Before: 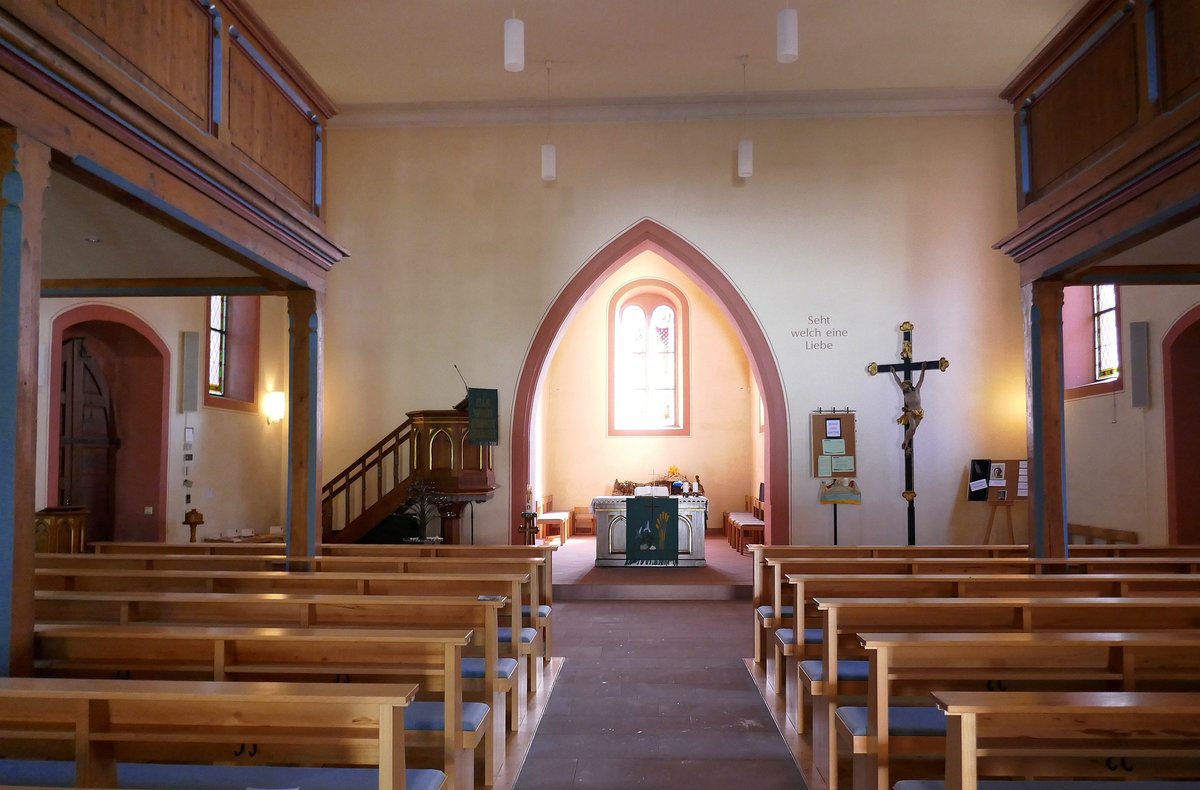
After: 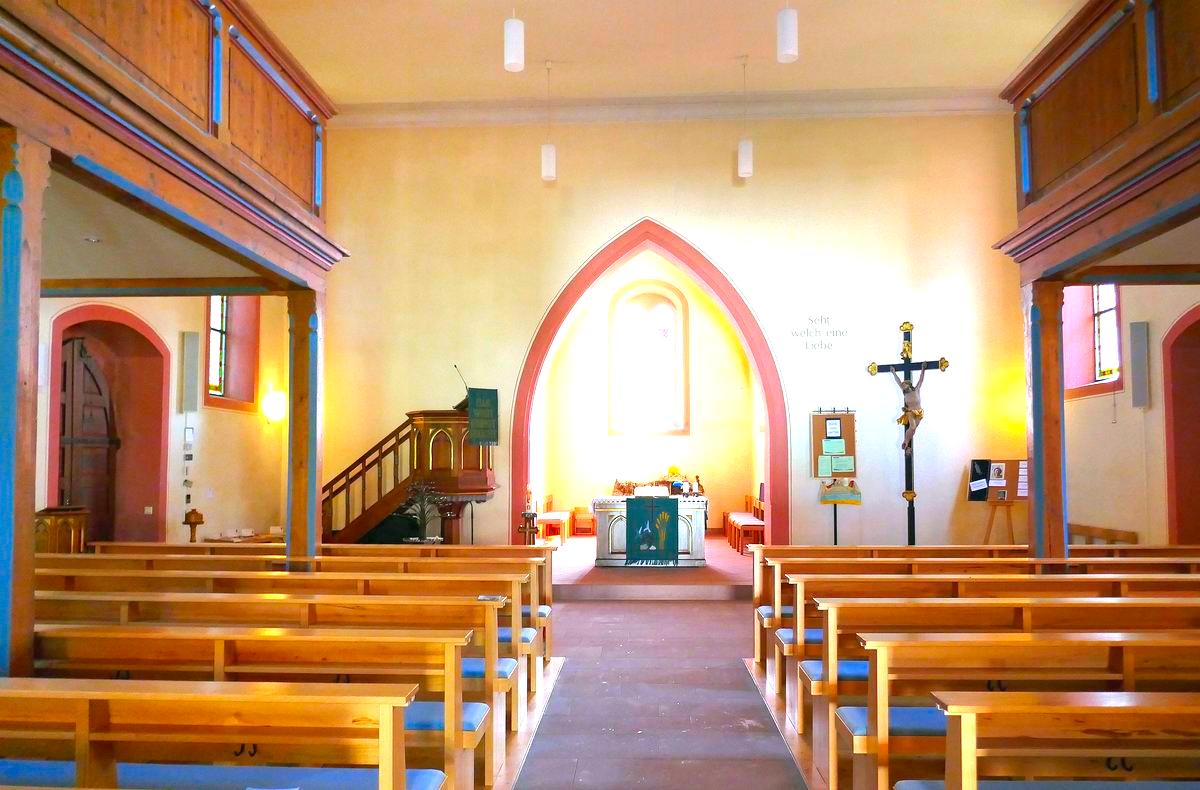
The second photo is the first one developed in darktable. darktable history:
contrast brightness saturation: brightness 0.09, saturation 0.192
exposure: black level correction 0, exposure 1.28 EV, compensate highlight preservation false
color correction: highlights a* -7.28, highlights b* 1.18, shadows a* -3.29, saturation 1.4
